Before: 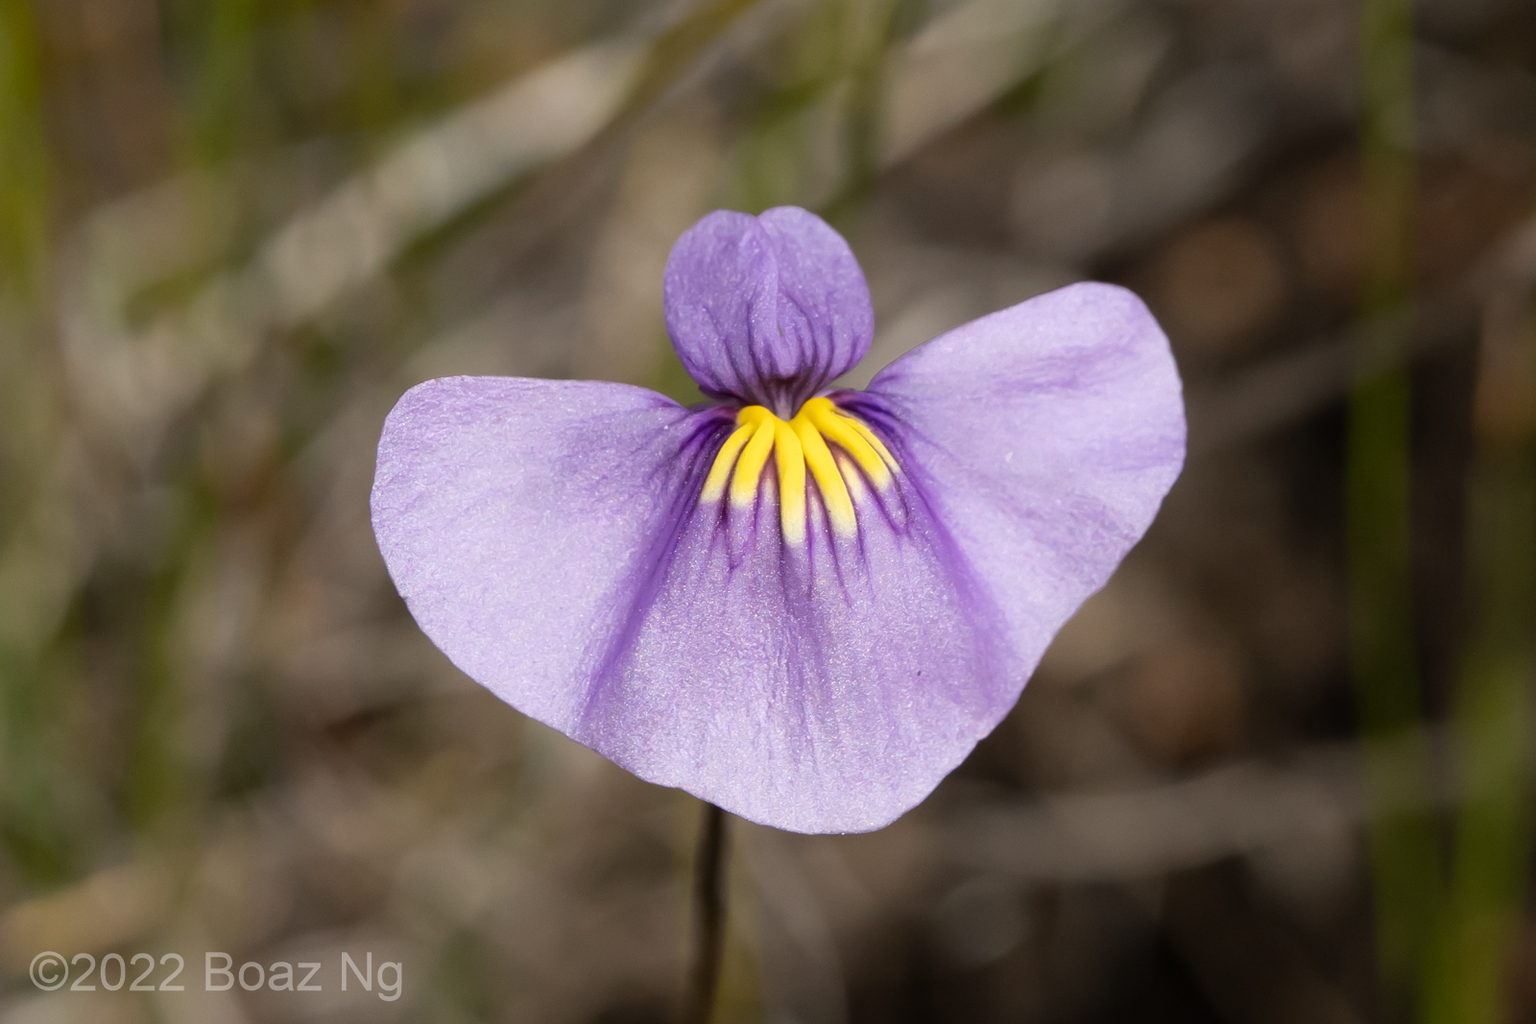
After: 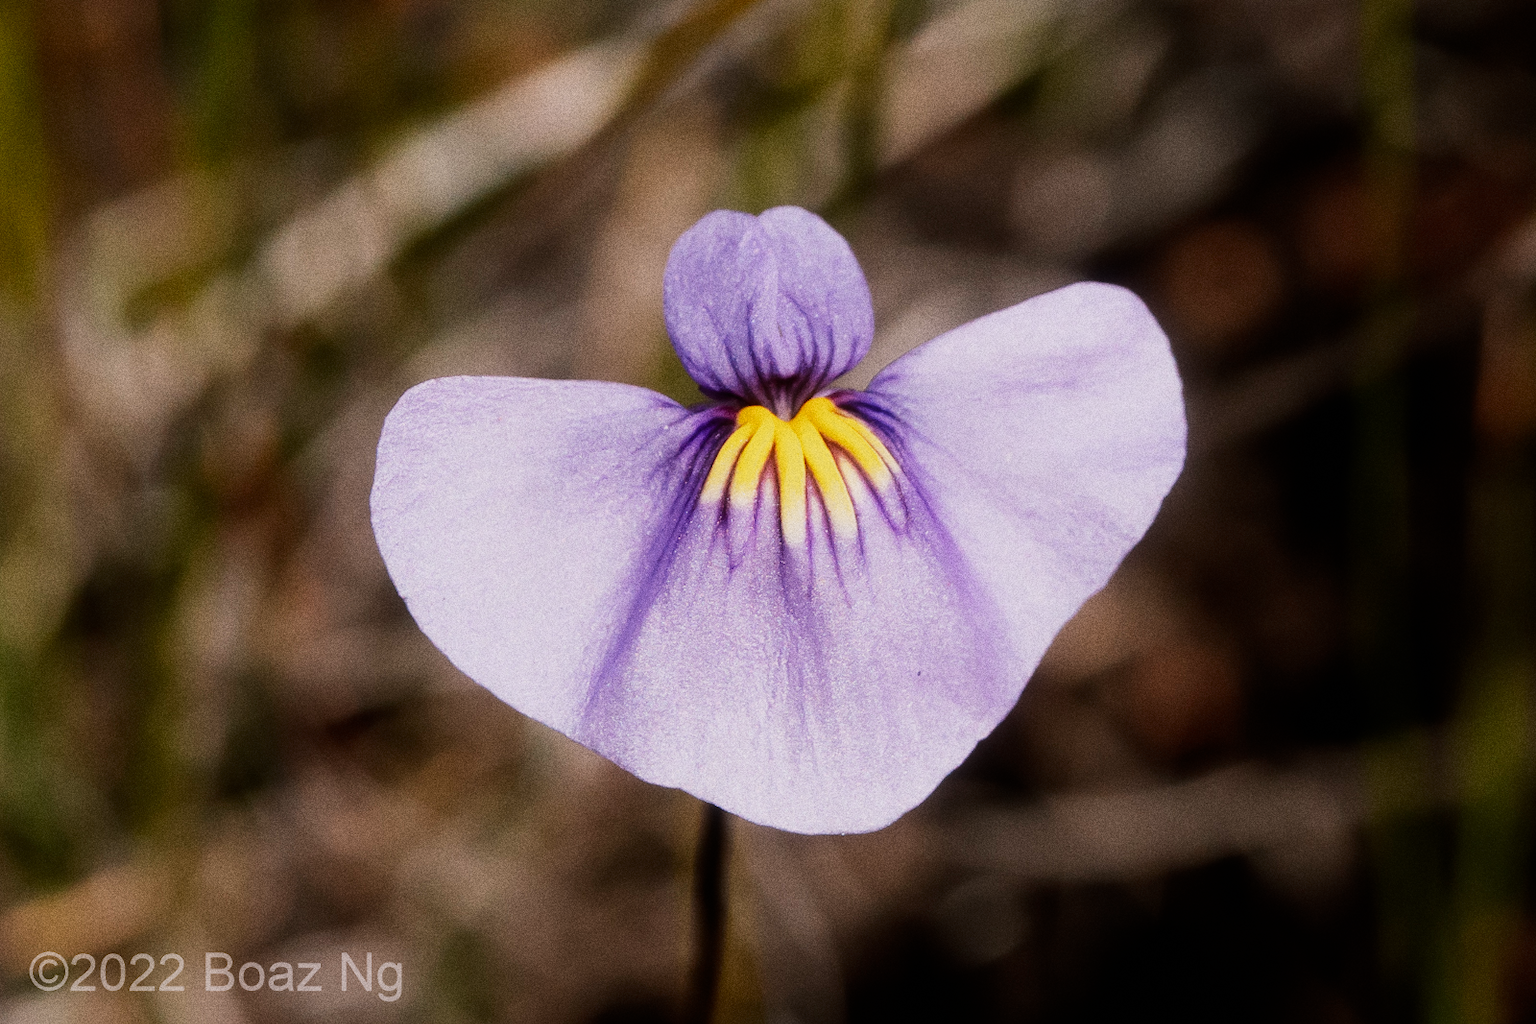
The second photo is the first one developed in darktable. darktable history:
contrast equalizer: octaves 7, y [[0.6 ×6], [0.55 ×6], [0 ×6], [0 ×6], [0 ×6]], mix 0.2
color balance rgb: shadows lift › chroma 2%, shadows lift › hue 217.2°, power › chroma 0.25%, power › hue 60°, highlights gain › chroma 1.5%, highlights gain › hue 309.6°, global offset › luminance -0.5%, perceptual saturation grading › global saturation 15%, global vibrance 20%
diffuse or sharpen "bloom 20%": radius span 32, 1st order speed 50%, 2nd order speed 50%, 3rd order speed 50%, 4th order speed 50% | blend: blend mode normal, opacity 20%; mask: uniform (no mask)
exposure "auto exposure": compensate highlight preservation false
rgb primaries: red hue -0.035, red purity 1.02, green hue 0.052, green purity 0.95, blue hue -0.122, blue purity 0.95
sigmoid: contrast 1.8, skew -0.2, preserve hue 0%, red attenuation 0.1, red rotation 0.035, green attenuation 0.1, green rotation -0.017, blue attenuation 0.15, blue rotation -0.052, base primaries Rec2020
grain "silver grain": coarseness 0.09 ISO, strength 40%
